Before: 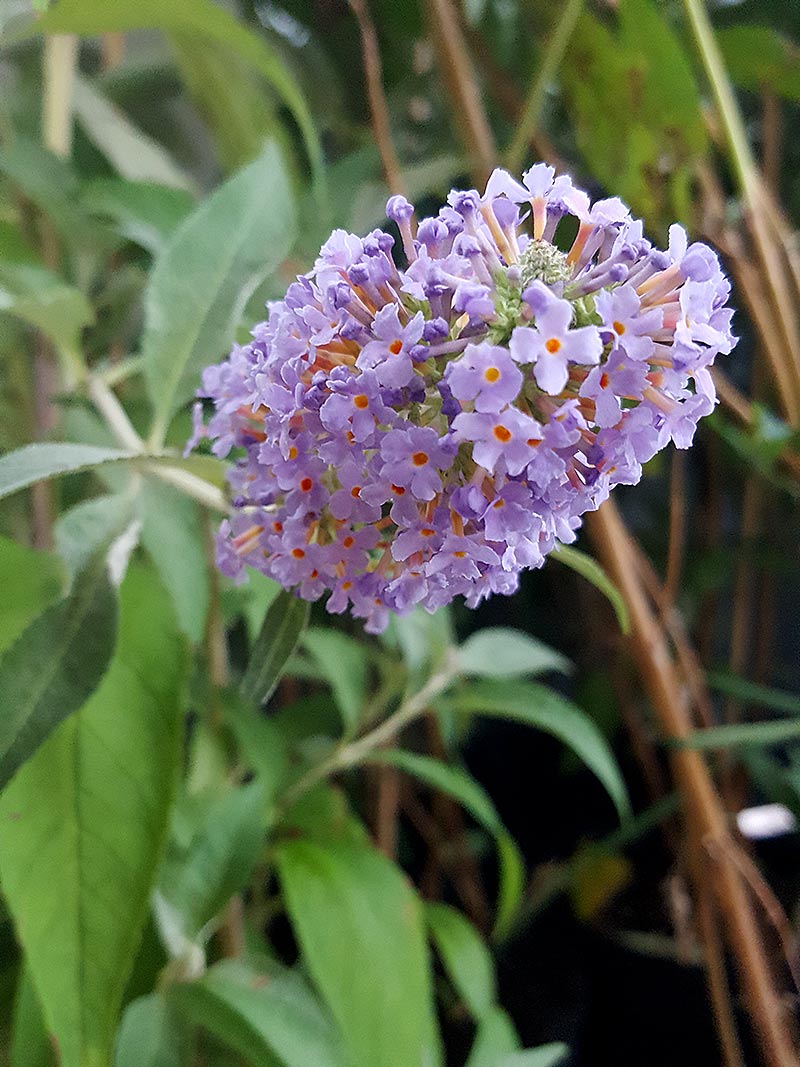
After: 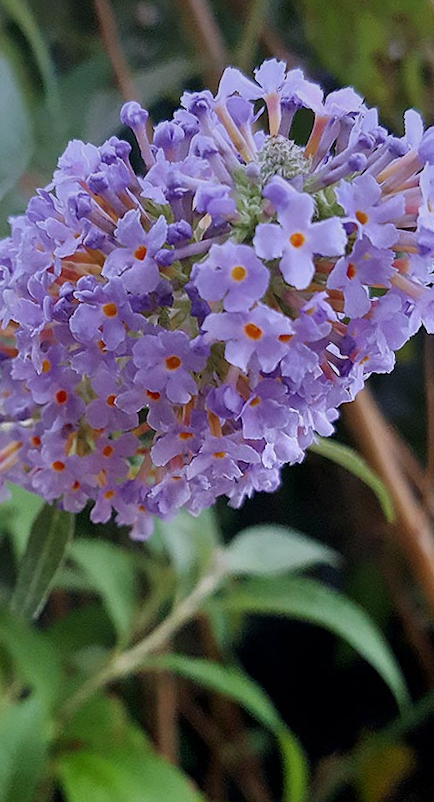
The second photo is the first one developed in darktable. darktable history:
rotate and perspective: rotation -4.25°, automatic cropping off
crop: left 32.075%, top 10.976%, right 18.355%, bottom 17.596%
graduated density: hue 238.83°, saturation 50%
